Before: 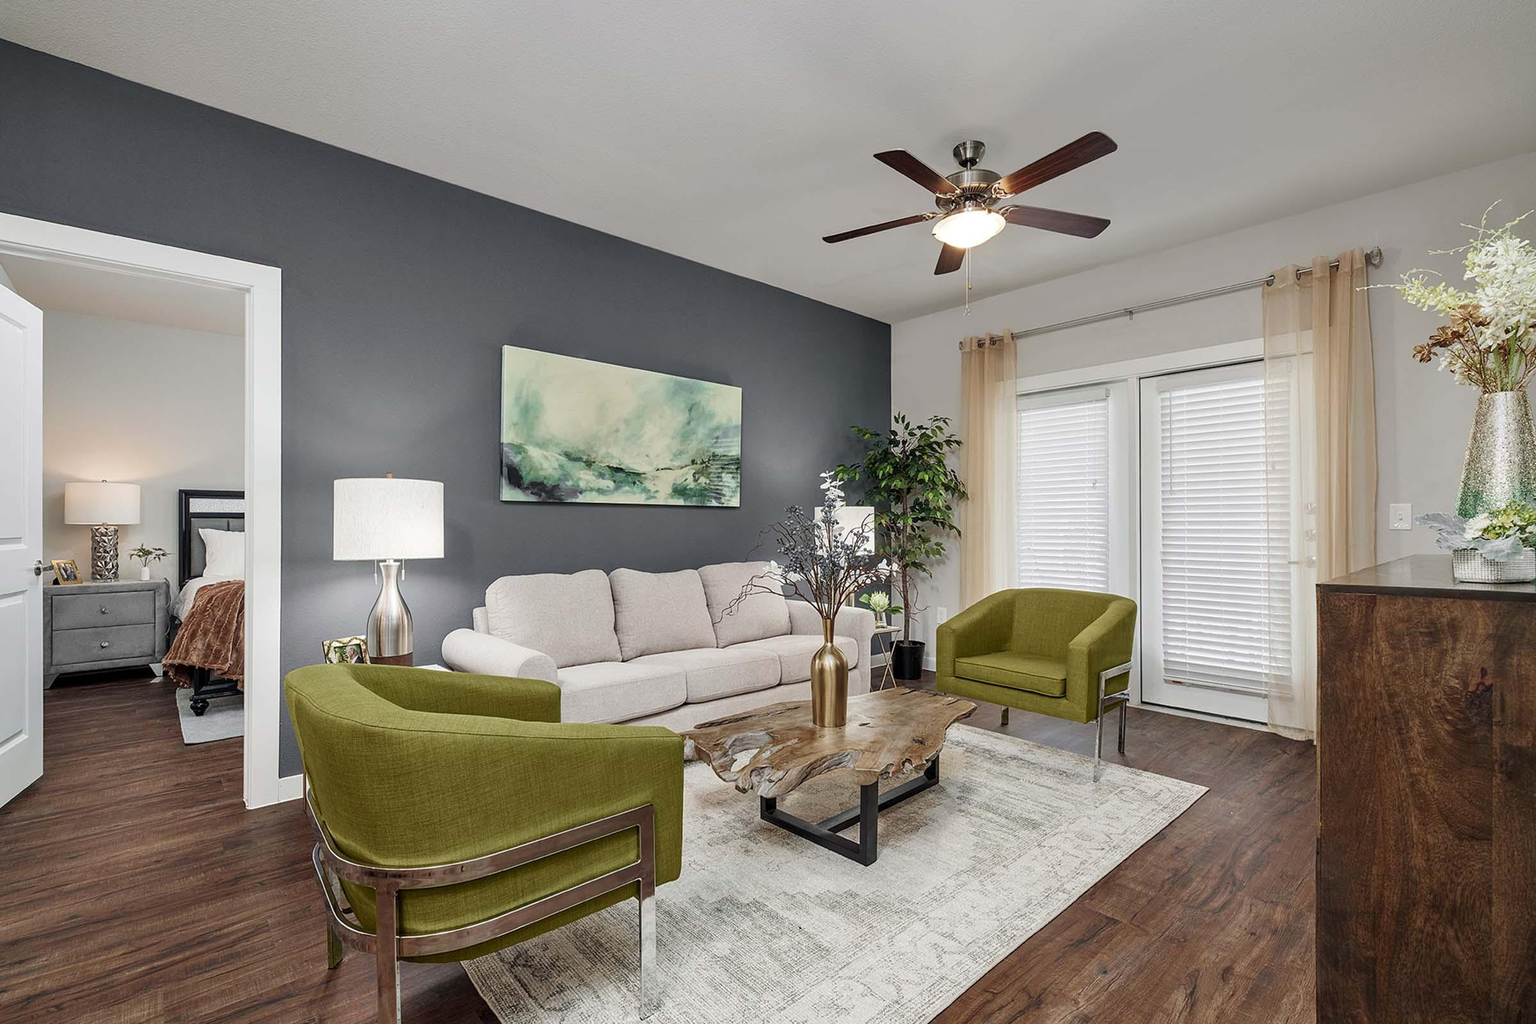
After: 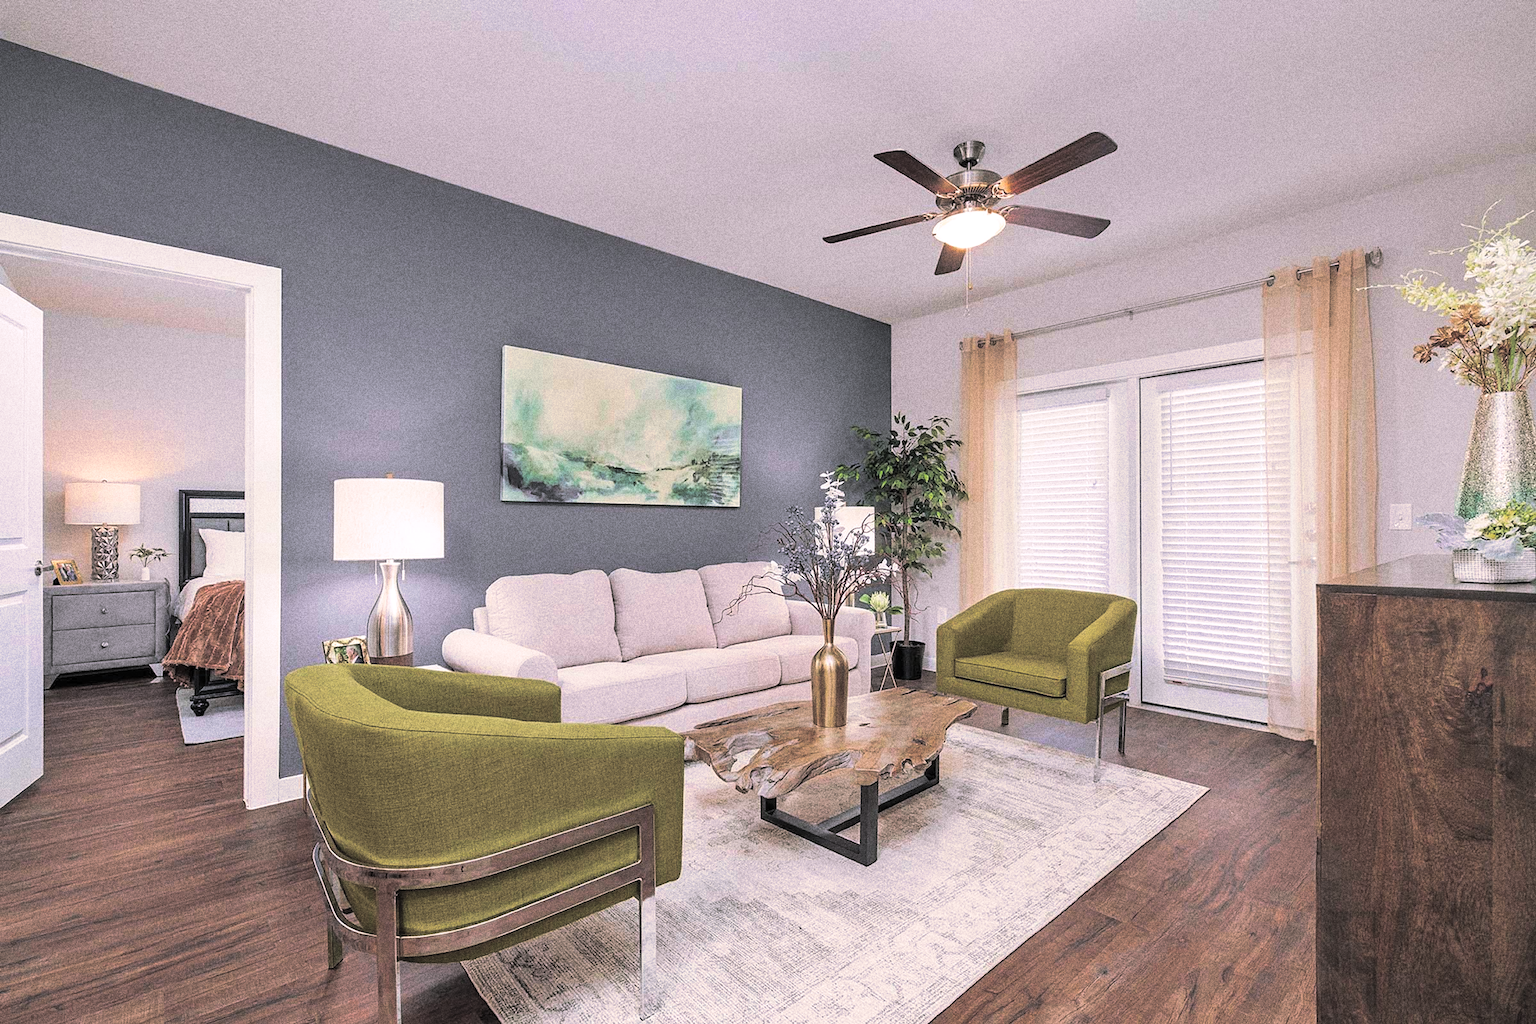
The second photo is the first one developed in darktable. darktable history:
contrast brightness saturation: contrast 0.07, brightness 0.18, saturation 0.4
split-toning: shadows › hue 43.2°, shadows › saturation 0, highlights › hue 50.4°, highlights › saturation 1
grain: strength 49.07%
white balance: red 1.05, blue 1.072
